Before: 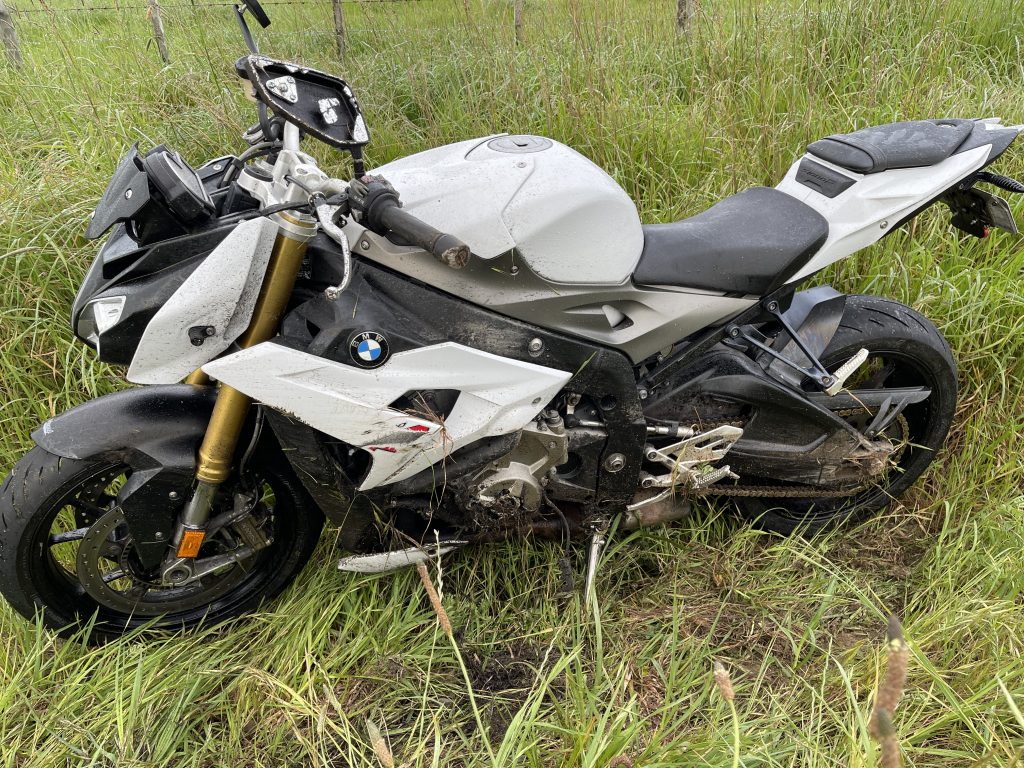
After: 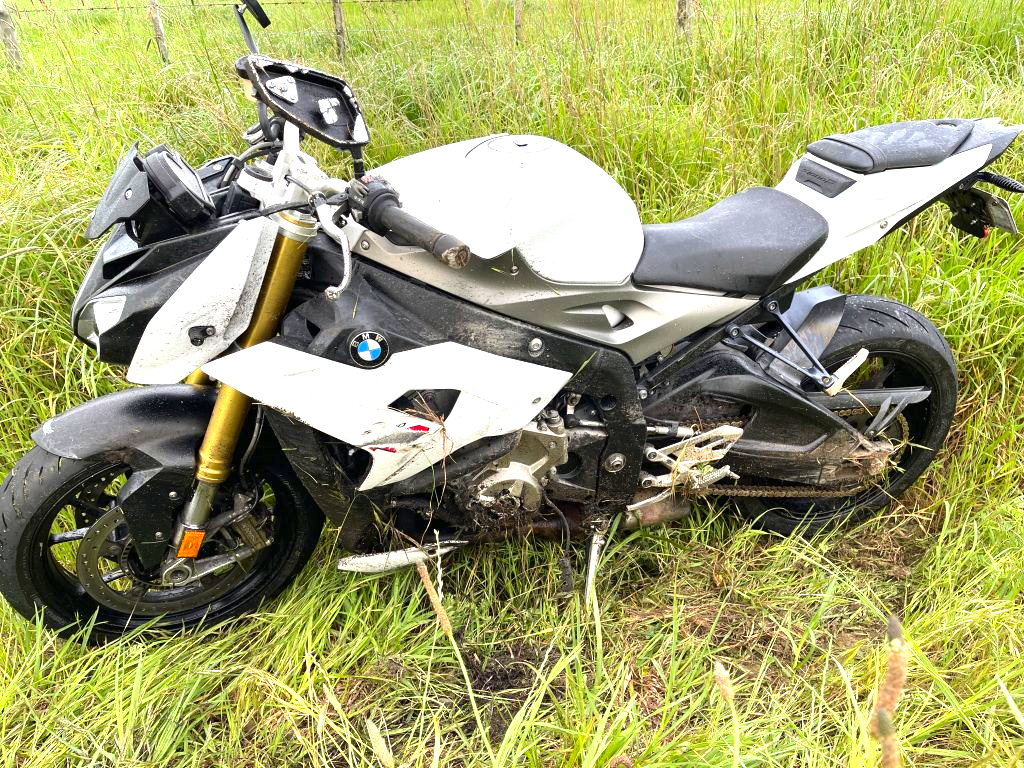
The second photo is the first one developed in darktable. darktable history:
exposure: black level correction 0, exposure 1 EV, compensate highlight preservation false
contrast brightness saturation: contrast 0.093, saturation 0.272
